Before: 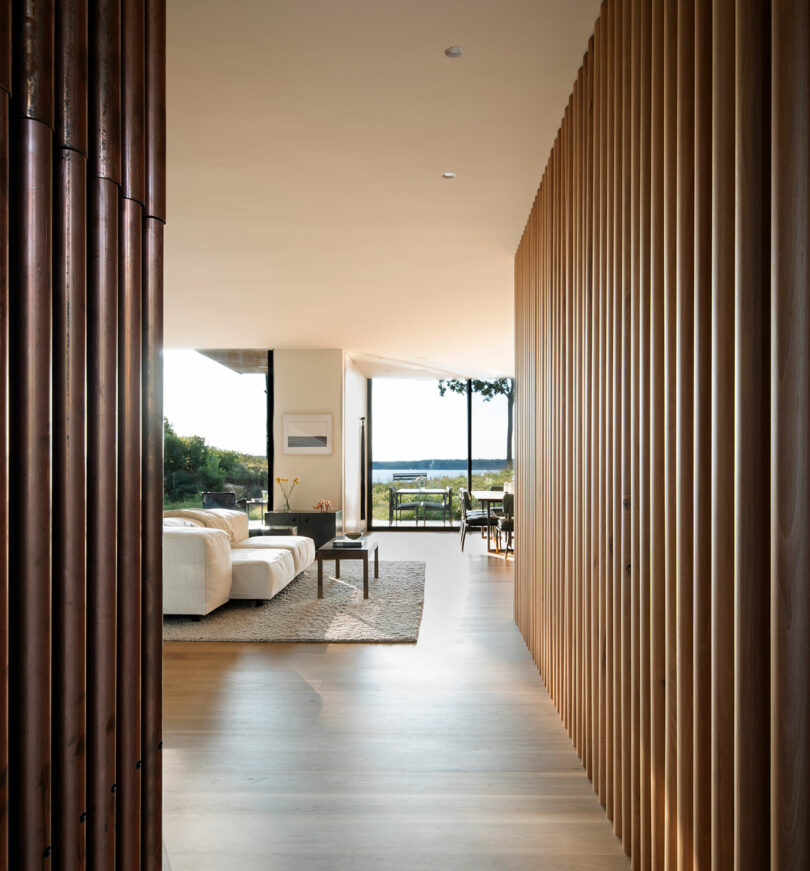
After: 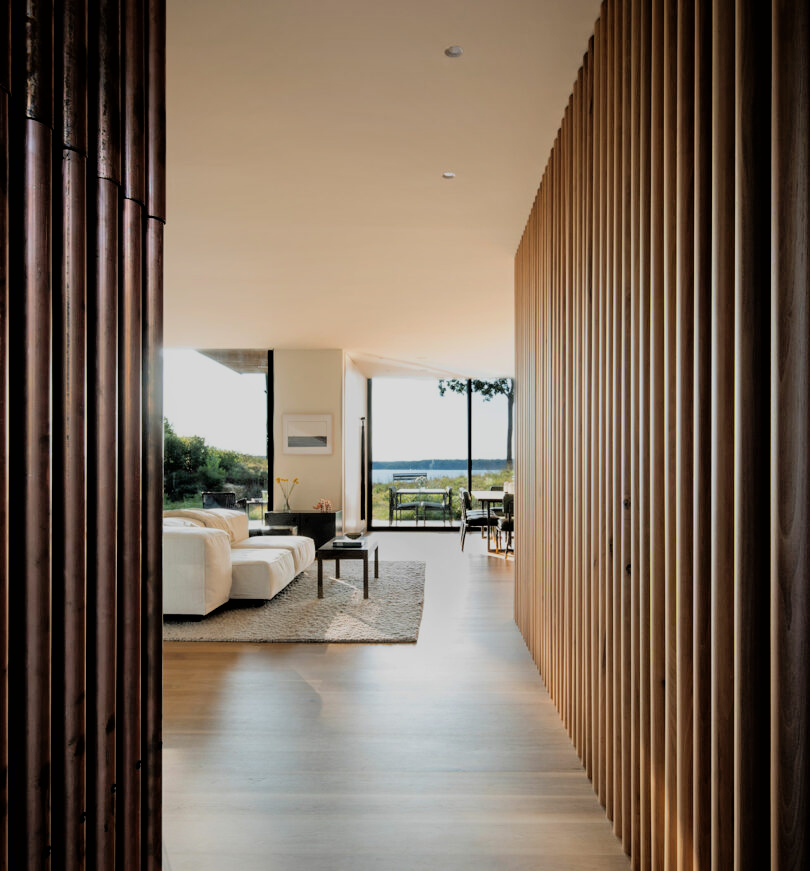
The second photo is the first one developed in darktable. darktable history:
shadows and highlights: on, module defaults
filmic rgb: black relative exposure -5.04 EV, white relative exposure 3.98 EV, hardness 2.89, contrast 1.301, color science v6 (2022)
